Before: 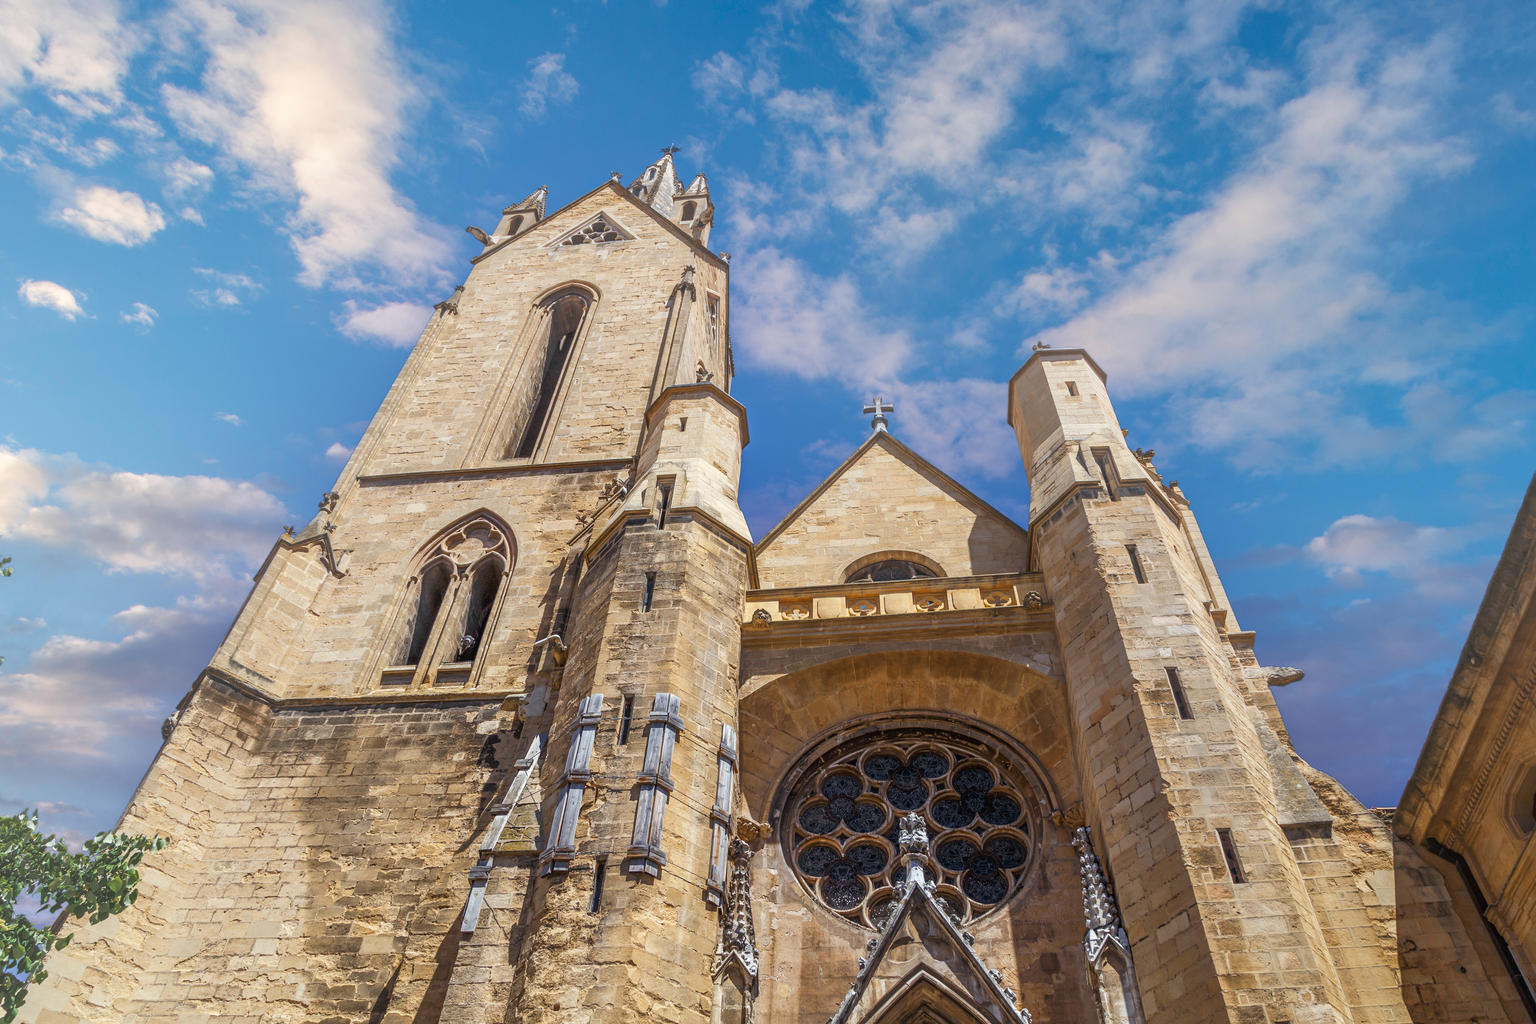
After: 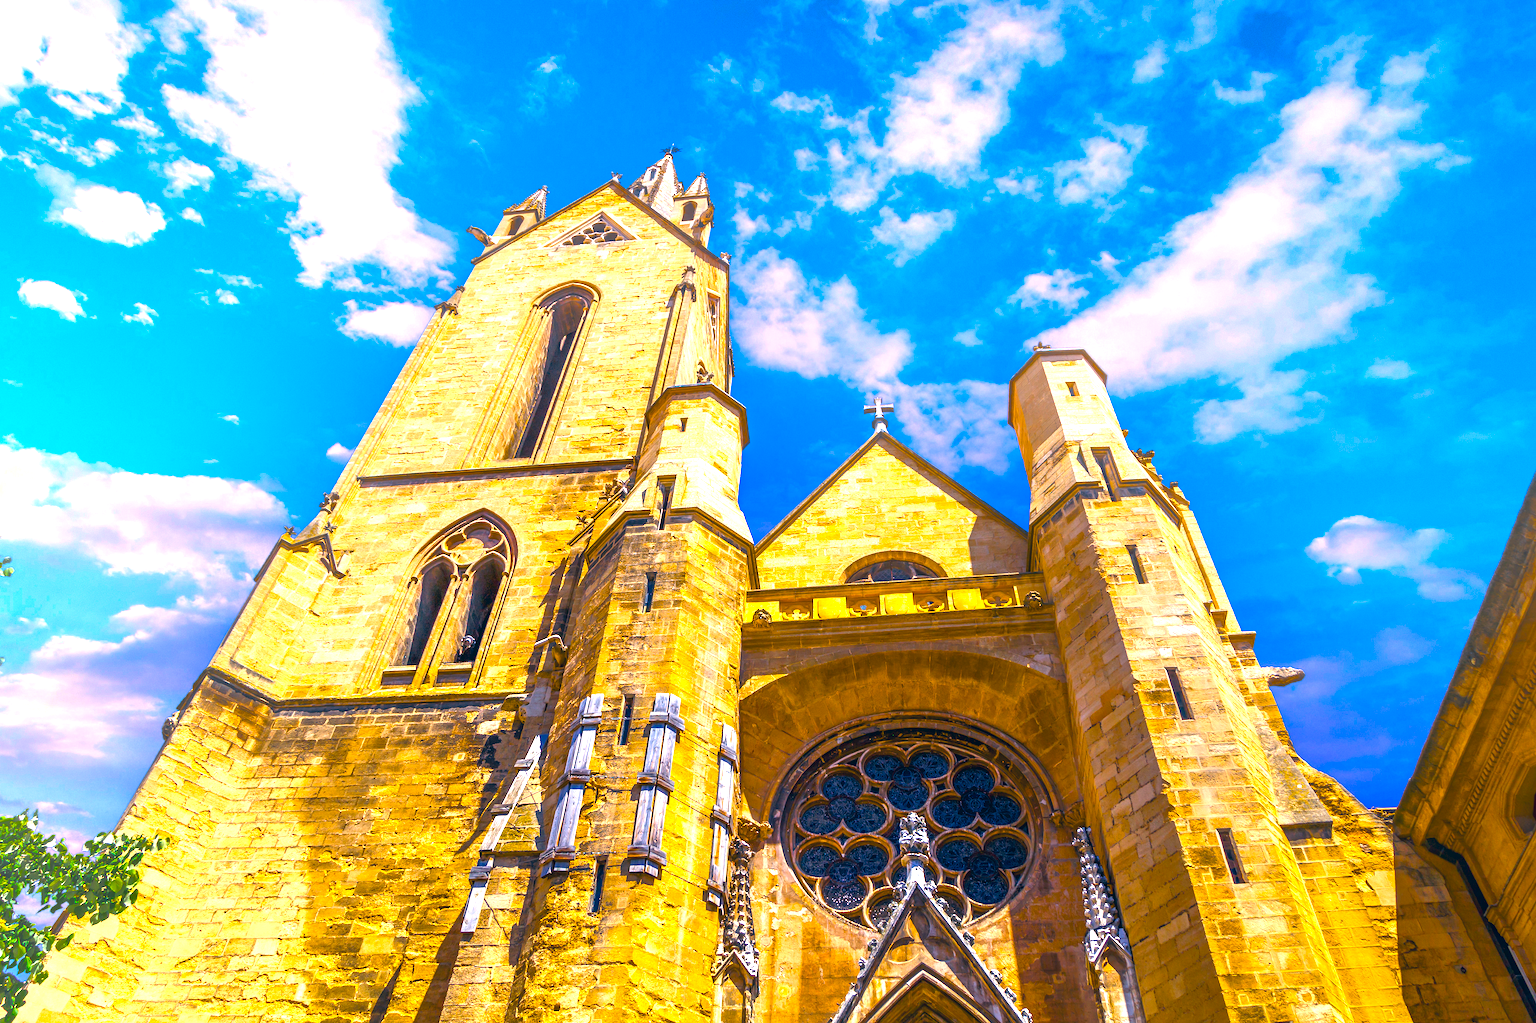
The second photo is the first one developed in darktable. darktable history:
color balance rgb: linear chroma grading › global chroma 20%, perceptual saturation grading › global saturation 65%, perceptual saturation grading › highlights 50%, perceptual saturation grading › shadows 30%, perceptual brilliance grading › global brilliance 12%, perceptual brilliance grading › highlights 15%, global vibrance 20%
exposure: exposure 0.2 EV, compensate highlight preservation false
color correction: highlights a* 10.32, highlights b* 14.66, shadows a* -9.59, shadows b* -15.02
white balance: red 0.983, blue 1.036
